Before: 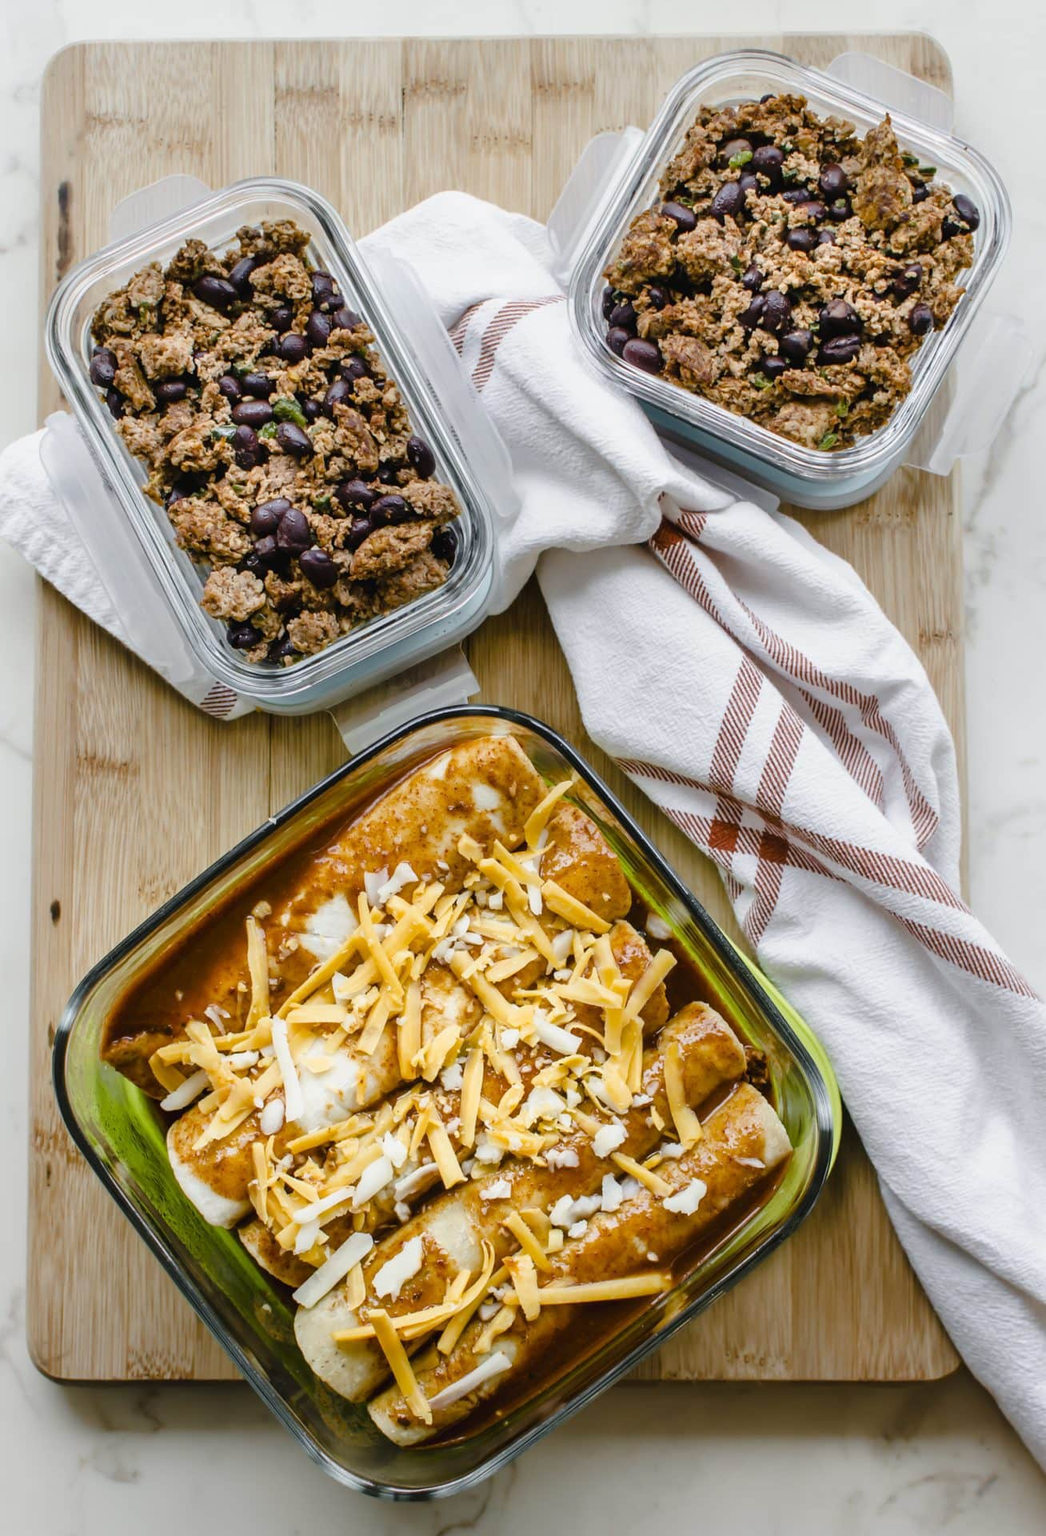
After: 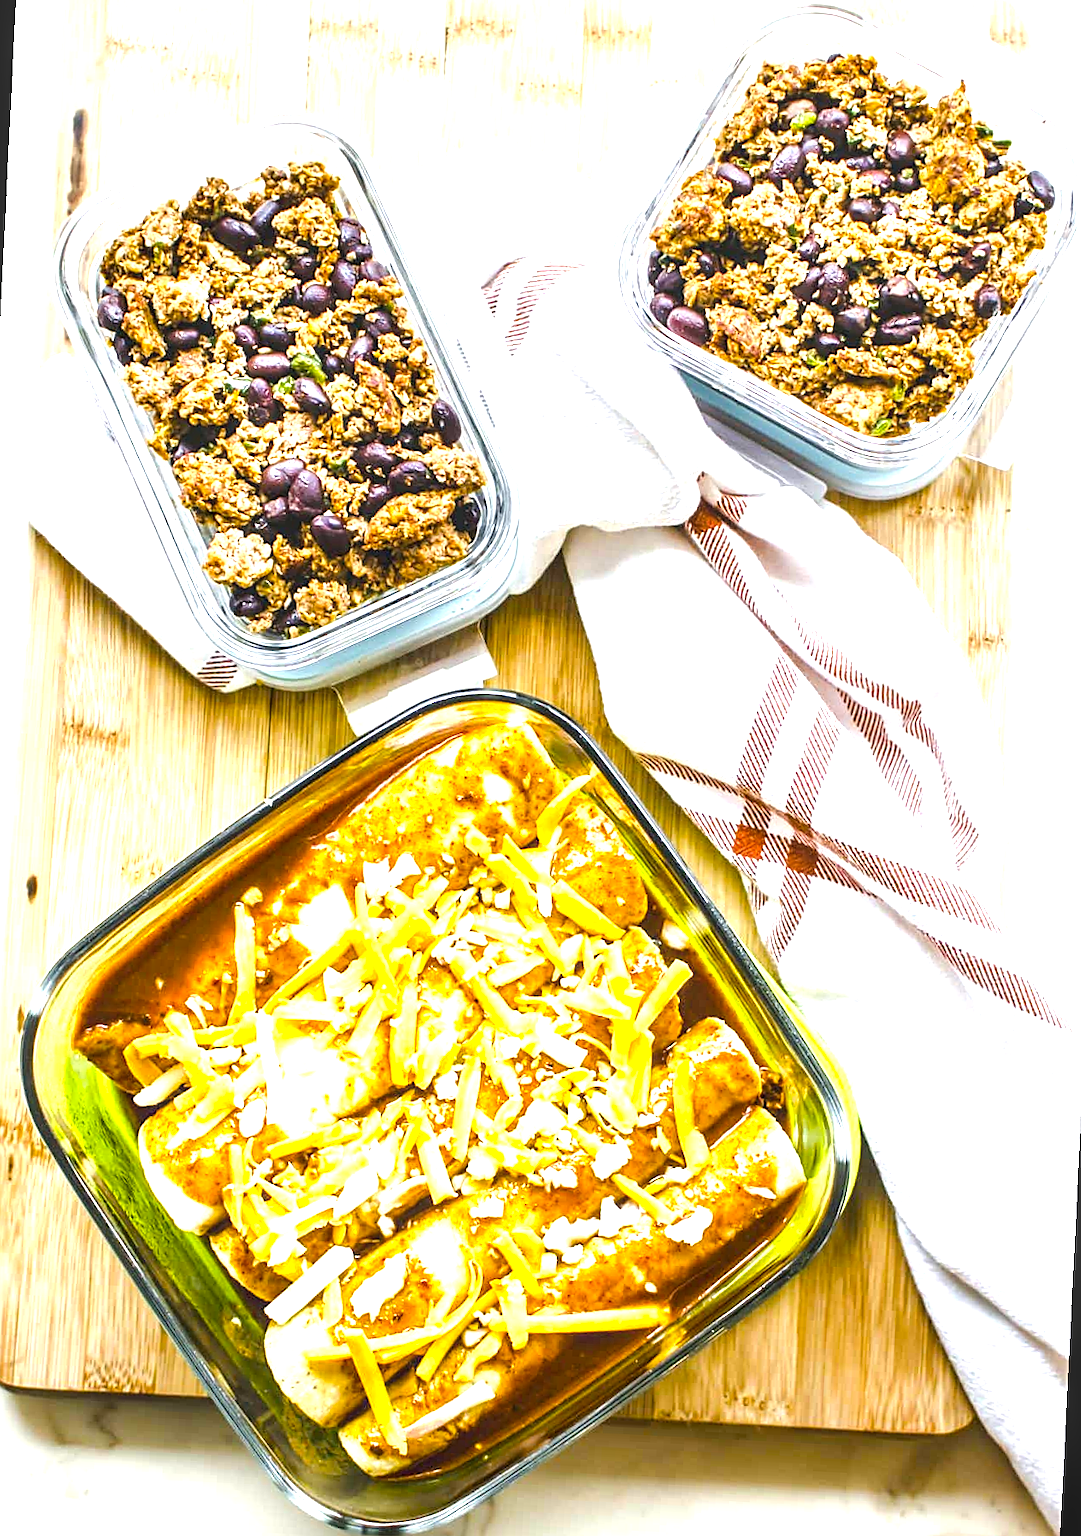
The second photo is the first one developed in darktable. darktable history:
local contrast: detail 130%
color balance rgb: perceptual saturation grading › global saturation 25.655%, global vibrance 14.159%
crop and rotate: angle -2.85°, left 5.079%, top 5.217%, right 4.635%, bottom 4.134%
exposure: black level correction 0, exposure 1.74 EV, compensate exposure bias true, compensate highlight preservation false
sharpen: on, module defaults
